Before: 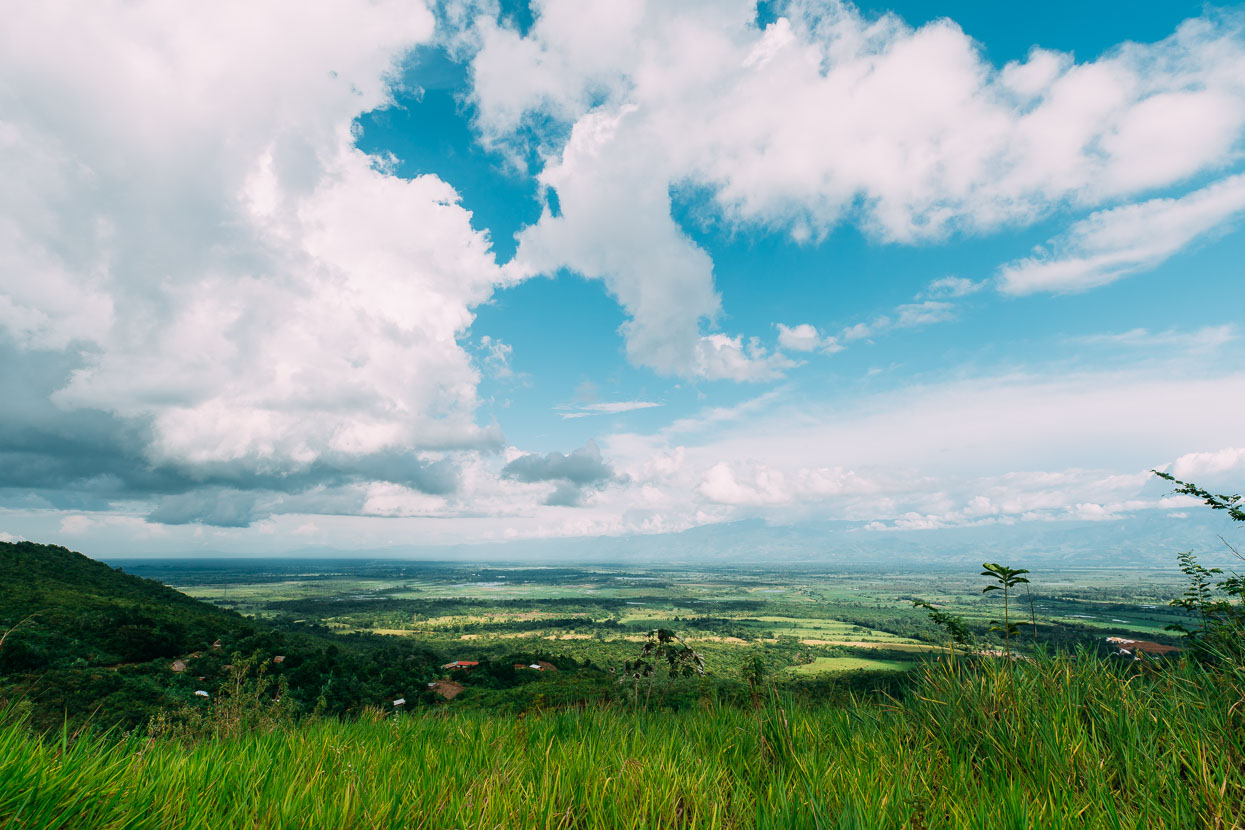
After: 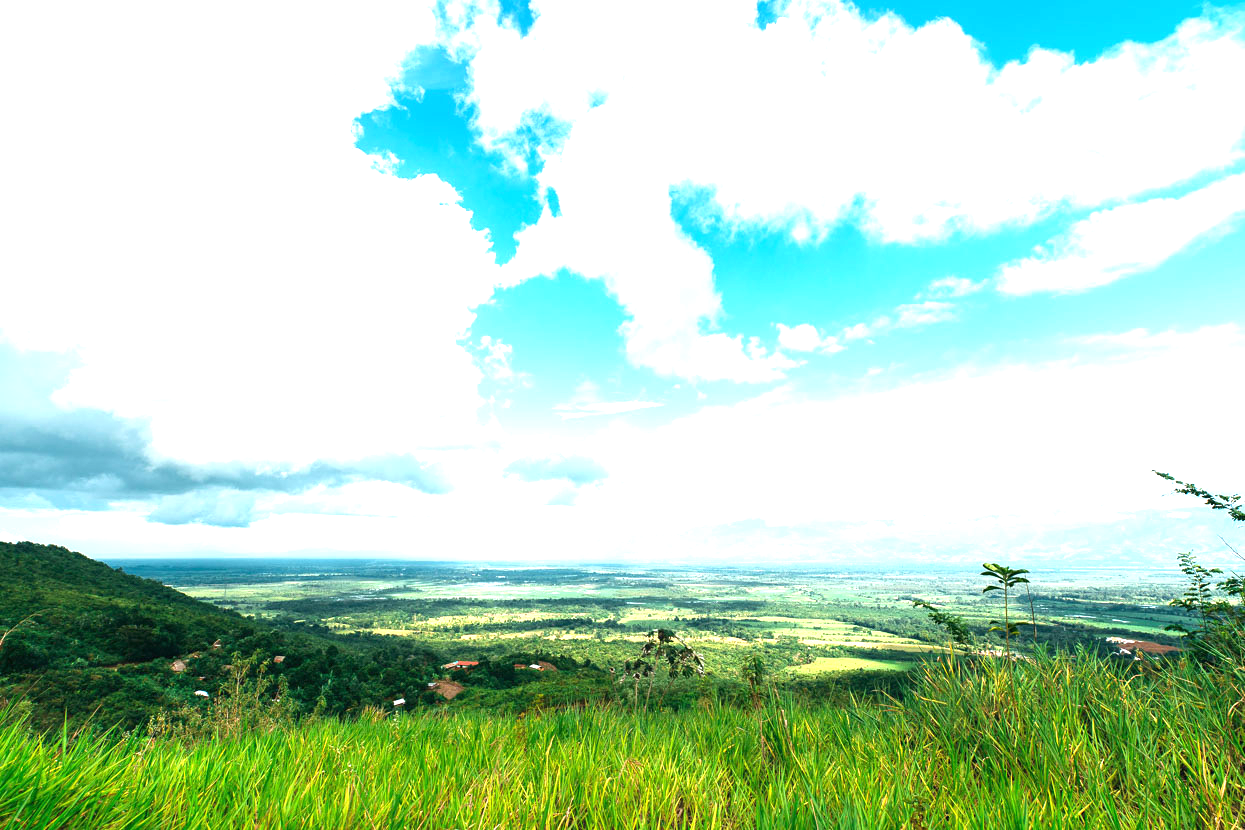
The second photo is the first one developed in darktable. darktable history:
exposure: black level correction 0, exposure 1.444 EV, compensate exposure bias true, compensate highlight preservation false
